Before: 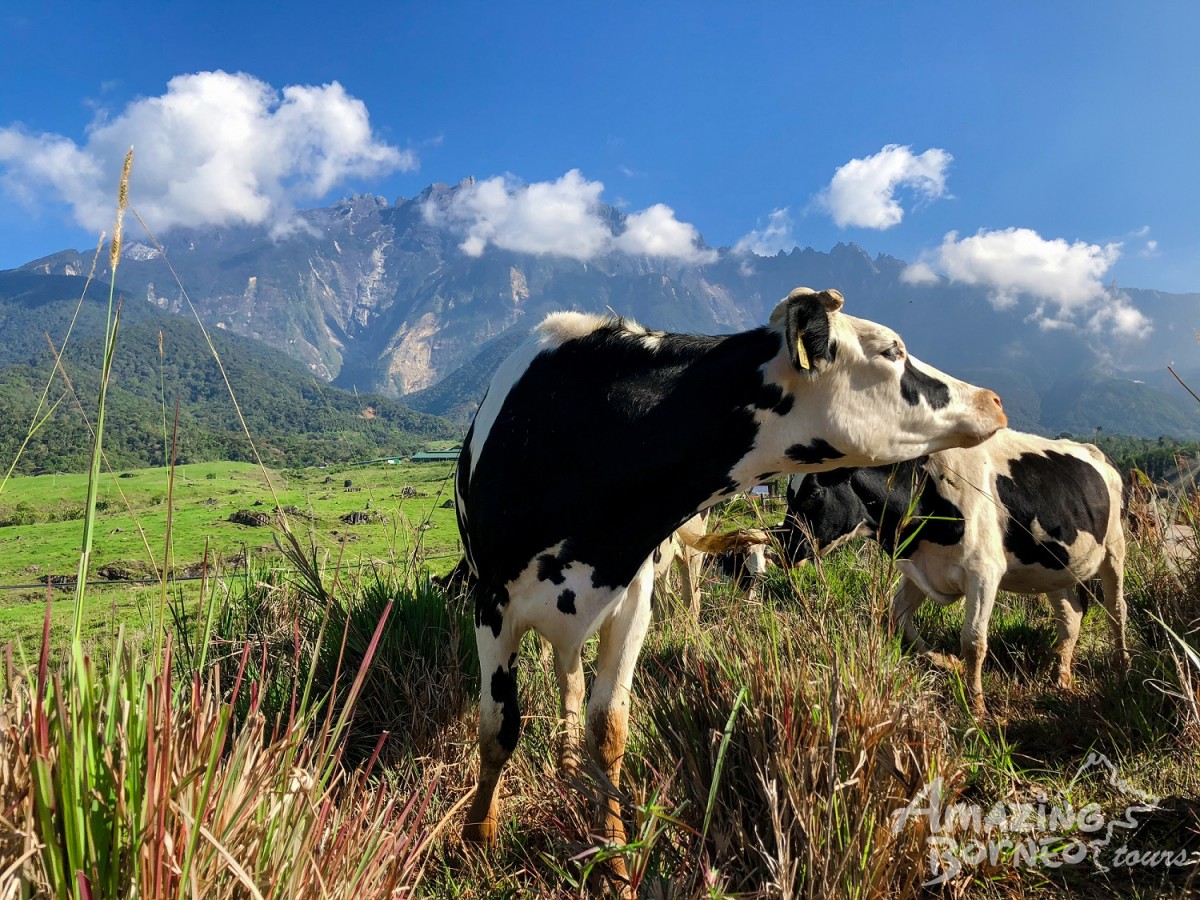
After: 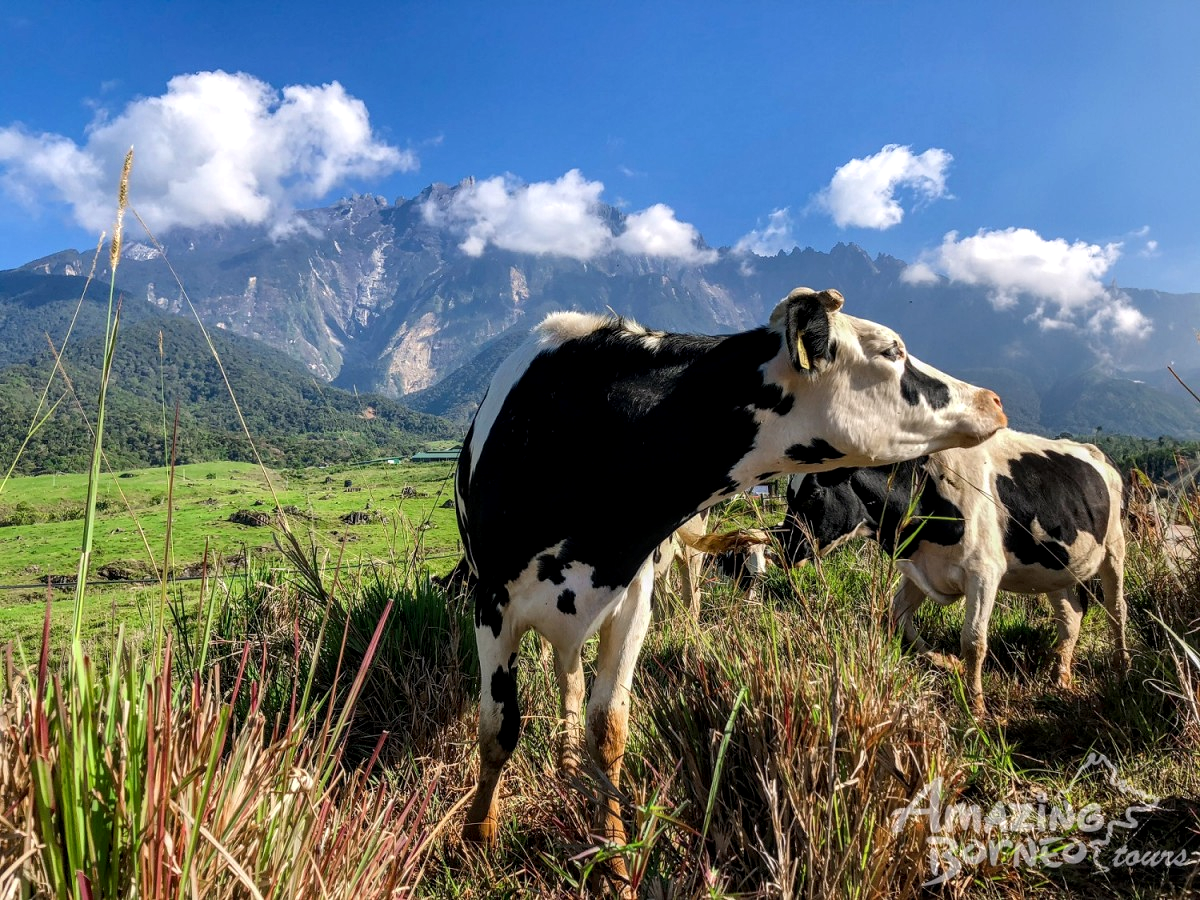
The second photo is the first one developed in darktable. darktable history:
white balance: red 1.009, blue 1.027
rotate and perspective: automatic cropping original format, crop left 0, crop top 0
local contrast: detail 130%
